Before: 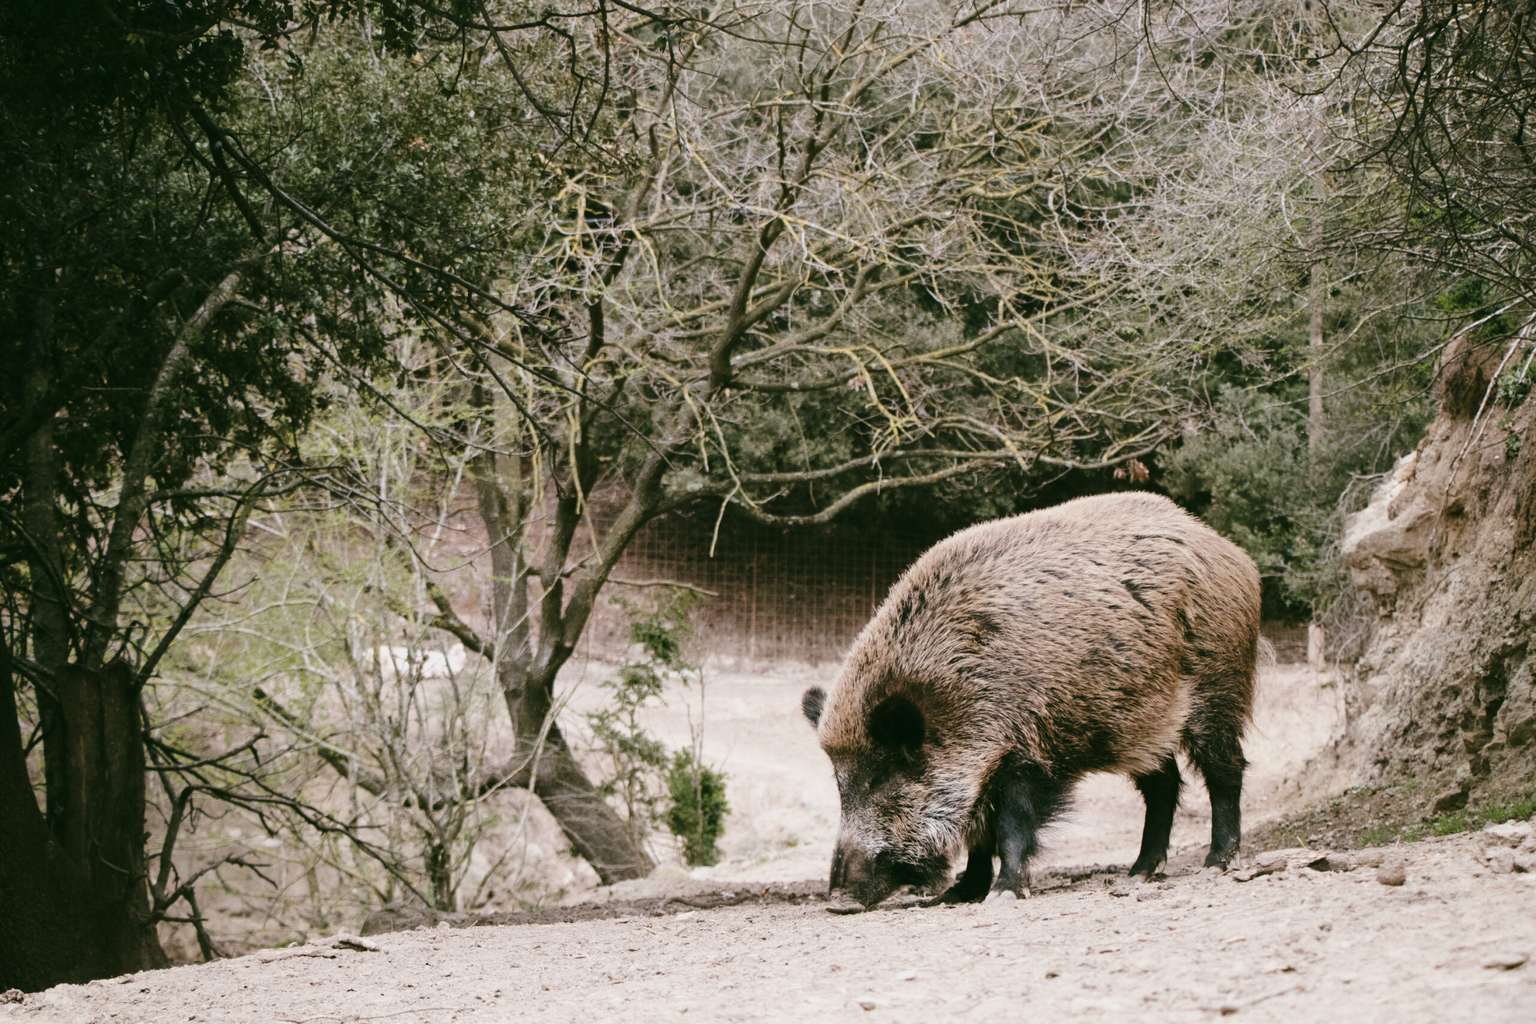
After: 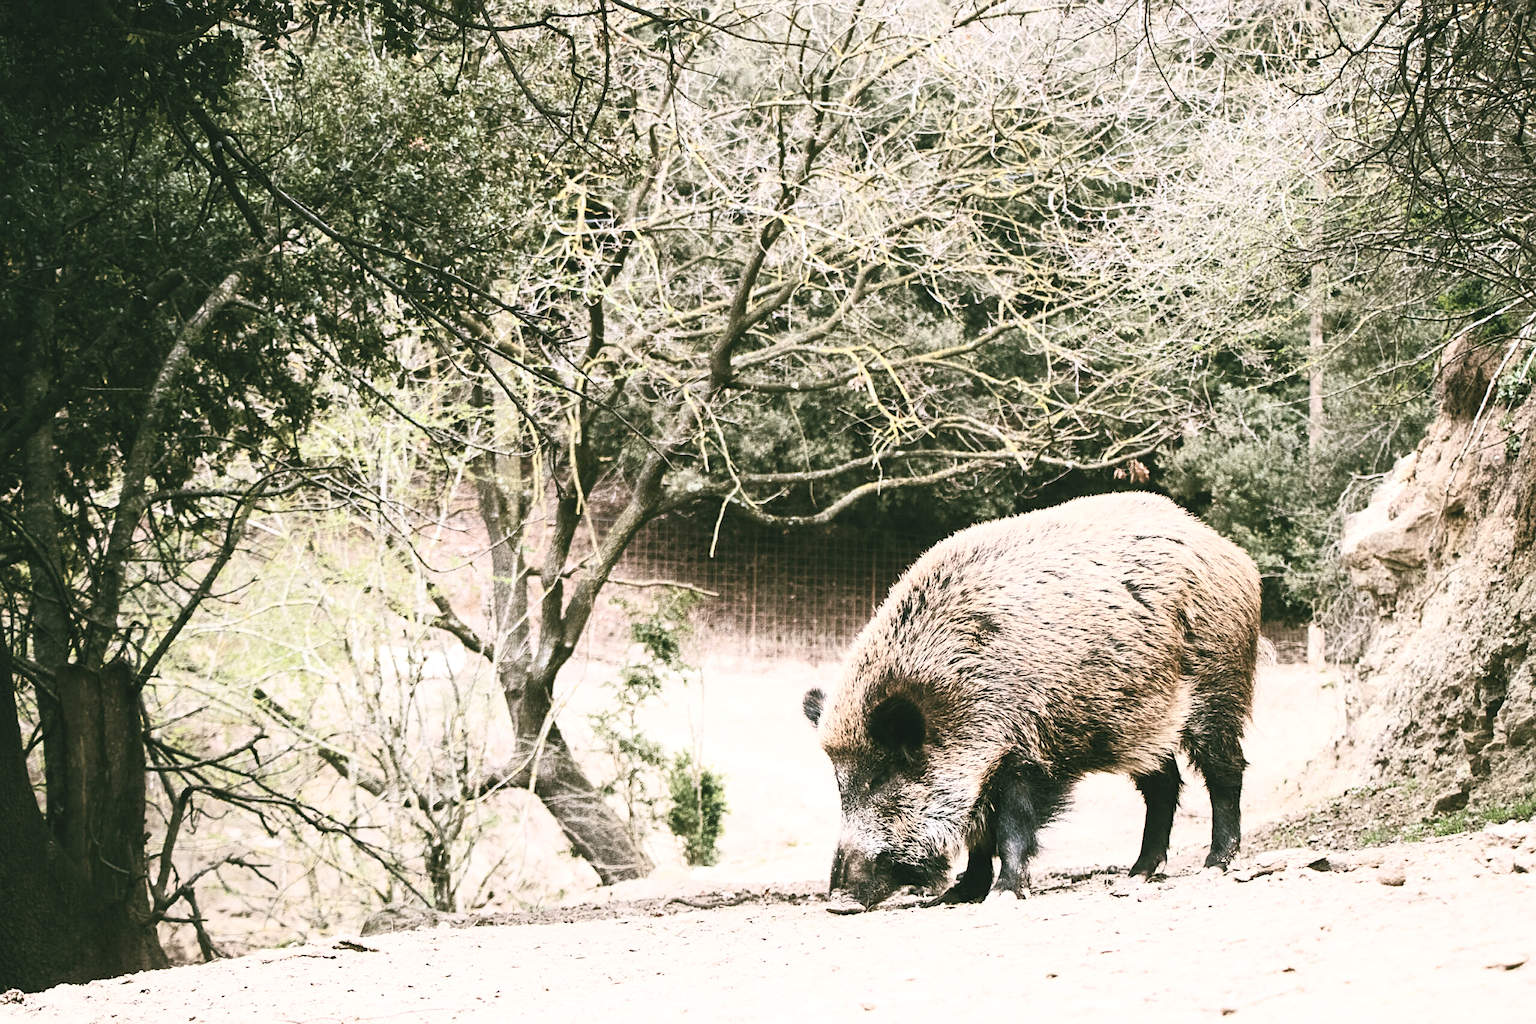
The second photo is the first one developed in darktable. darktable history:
local contrast: highlights 100%, shadows 100%, detail 120%, midtone range 0.2
shadows and highlights: shadows 0, highlights 40
contrast brightness saturation: contrast 0.39, brightness 0.53
sharpen: on, module defaults
